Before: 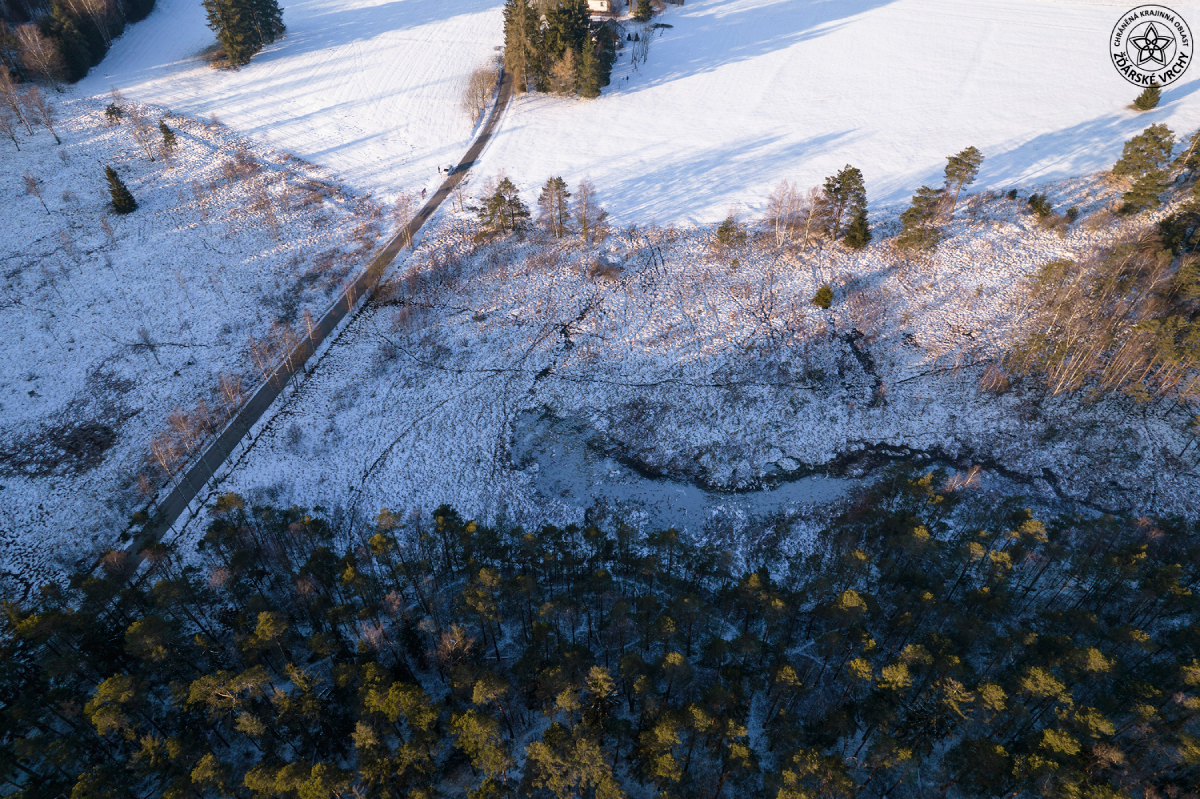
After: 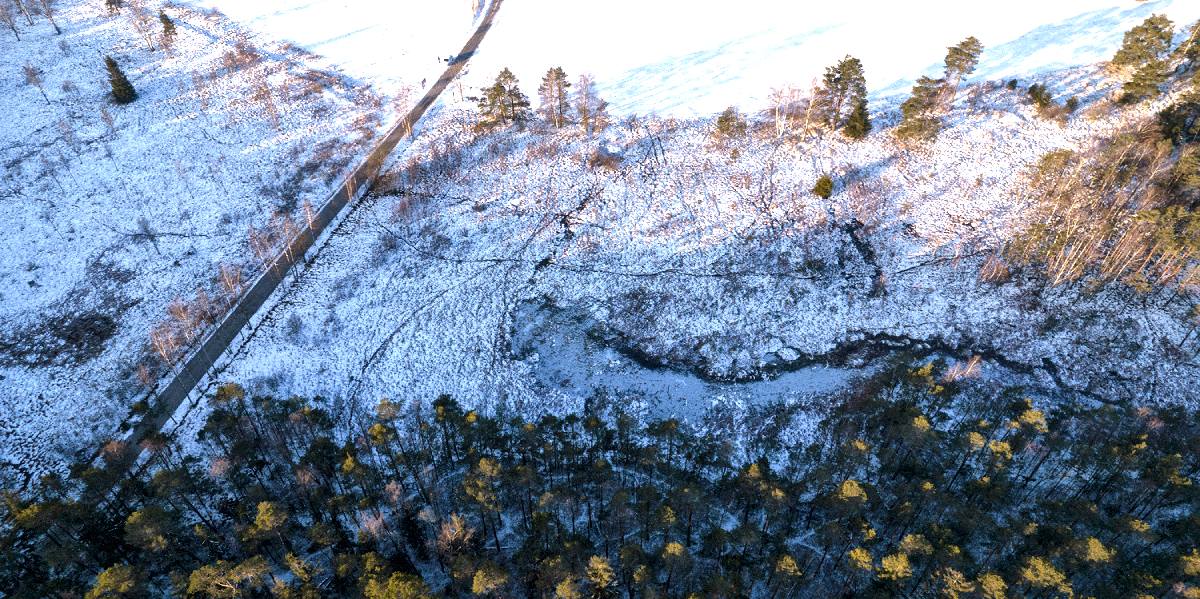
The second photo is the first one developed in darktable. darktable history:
crop: top 13.819%, bottom 11.169%
local contrast: mode bilateral grid, contrast 20, coarseness 20, detail 150%, midtone range 0.2
exposure: exposure 0.943 EV, compensate highlight preservation false
grain: mid-tones bias 0%
